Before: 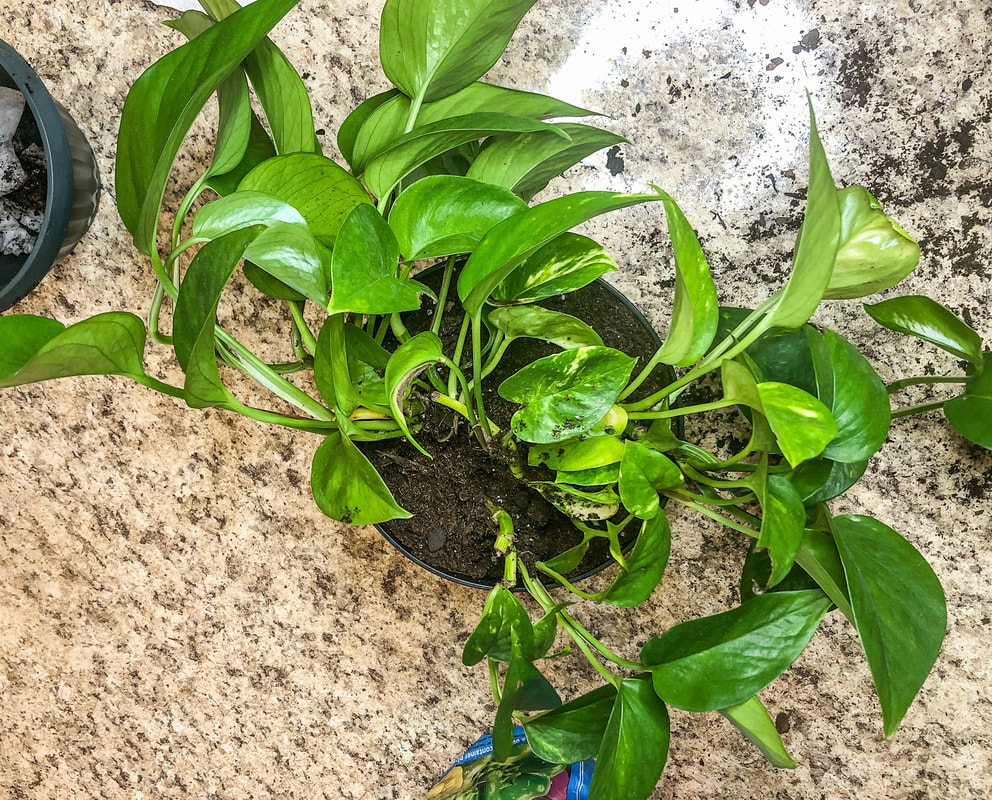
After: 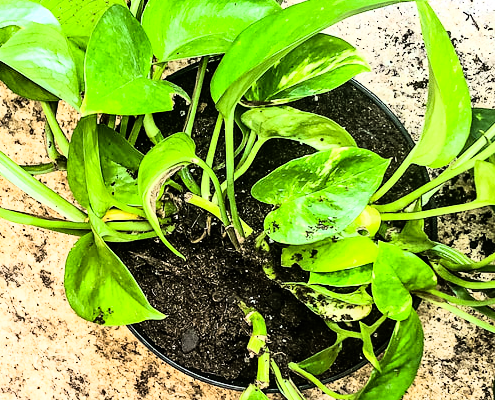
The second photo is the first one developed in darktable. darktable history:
haze removal: strength 0.29, distance 0.25, compatibility mode true, adaptive false
rgb curve: curves: ch0 [(0, 0) (0.21, 0.15) (0.24, 0.21) (0.5, 0.75) (0.75, 0.96) (0.89, 0.99) (1, 1)]; ch1 [(0, 0.02) (0.21, 0.13) (0.25, 0.2) (0.5, 0.67) (0.75, 0.9) (0.89, 0.97) (1, 1)]; ch2 [(0, 0.02) (0.21, 0.13) (0.25, 0.2) (0.5, 0.67) (0.75, 0.9) (0.89, 0.97) (1, 1)], compensate middle gray true
crop: left 25%, top 25%, right 25%, bottom 25%
